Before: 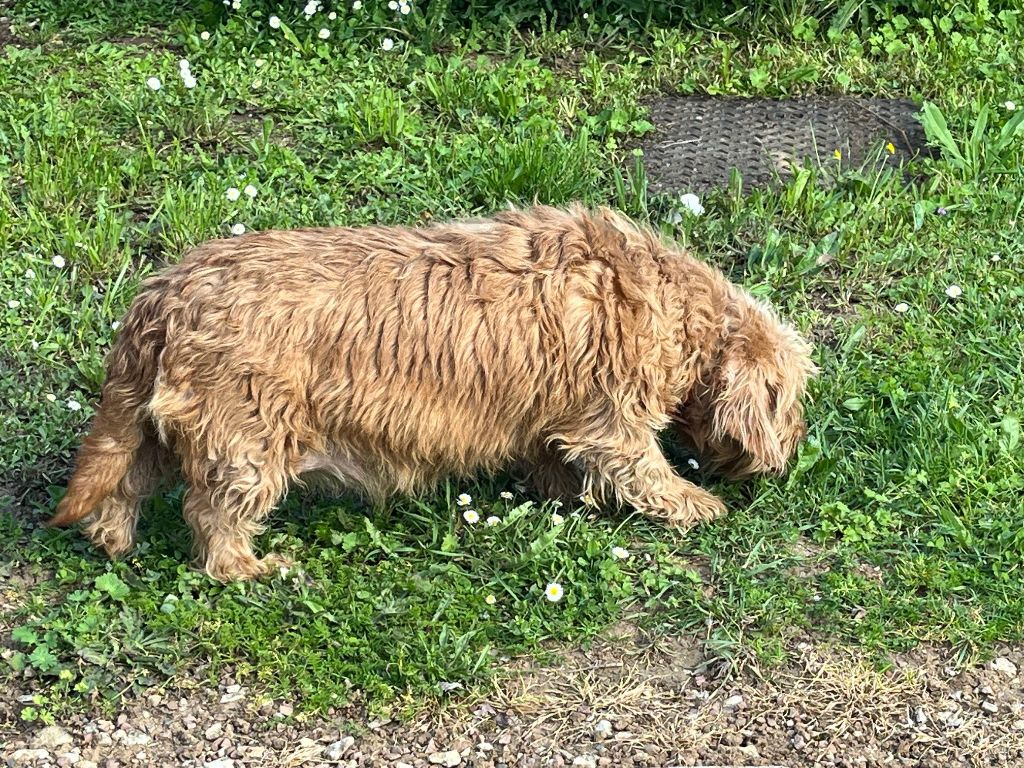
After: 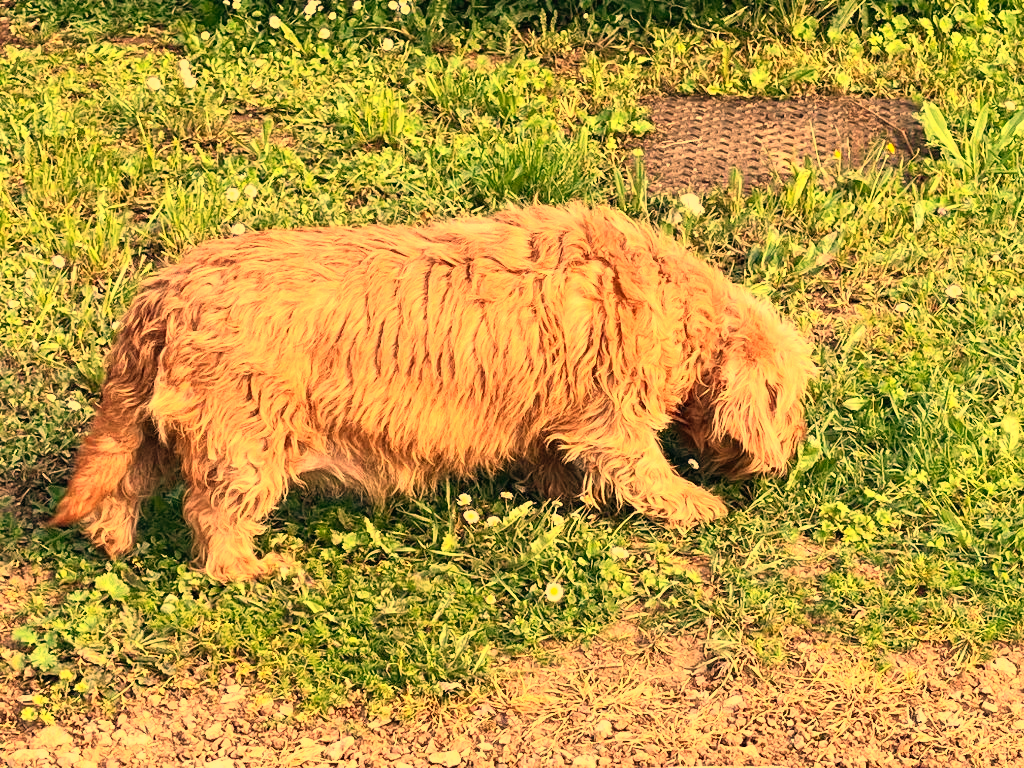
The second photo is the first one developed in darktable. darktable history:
contrast brightness saturation: contrast 0.2, brightness 0.15, saturation 0.14
white balance: red 1.467, blue 0.684
